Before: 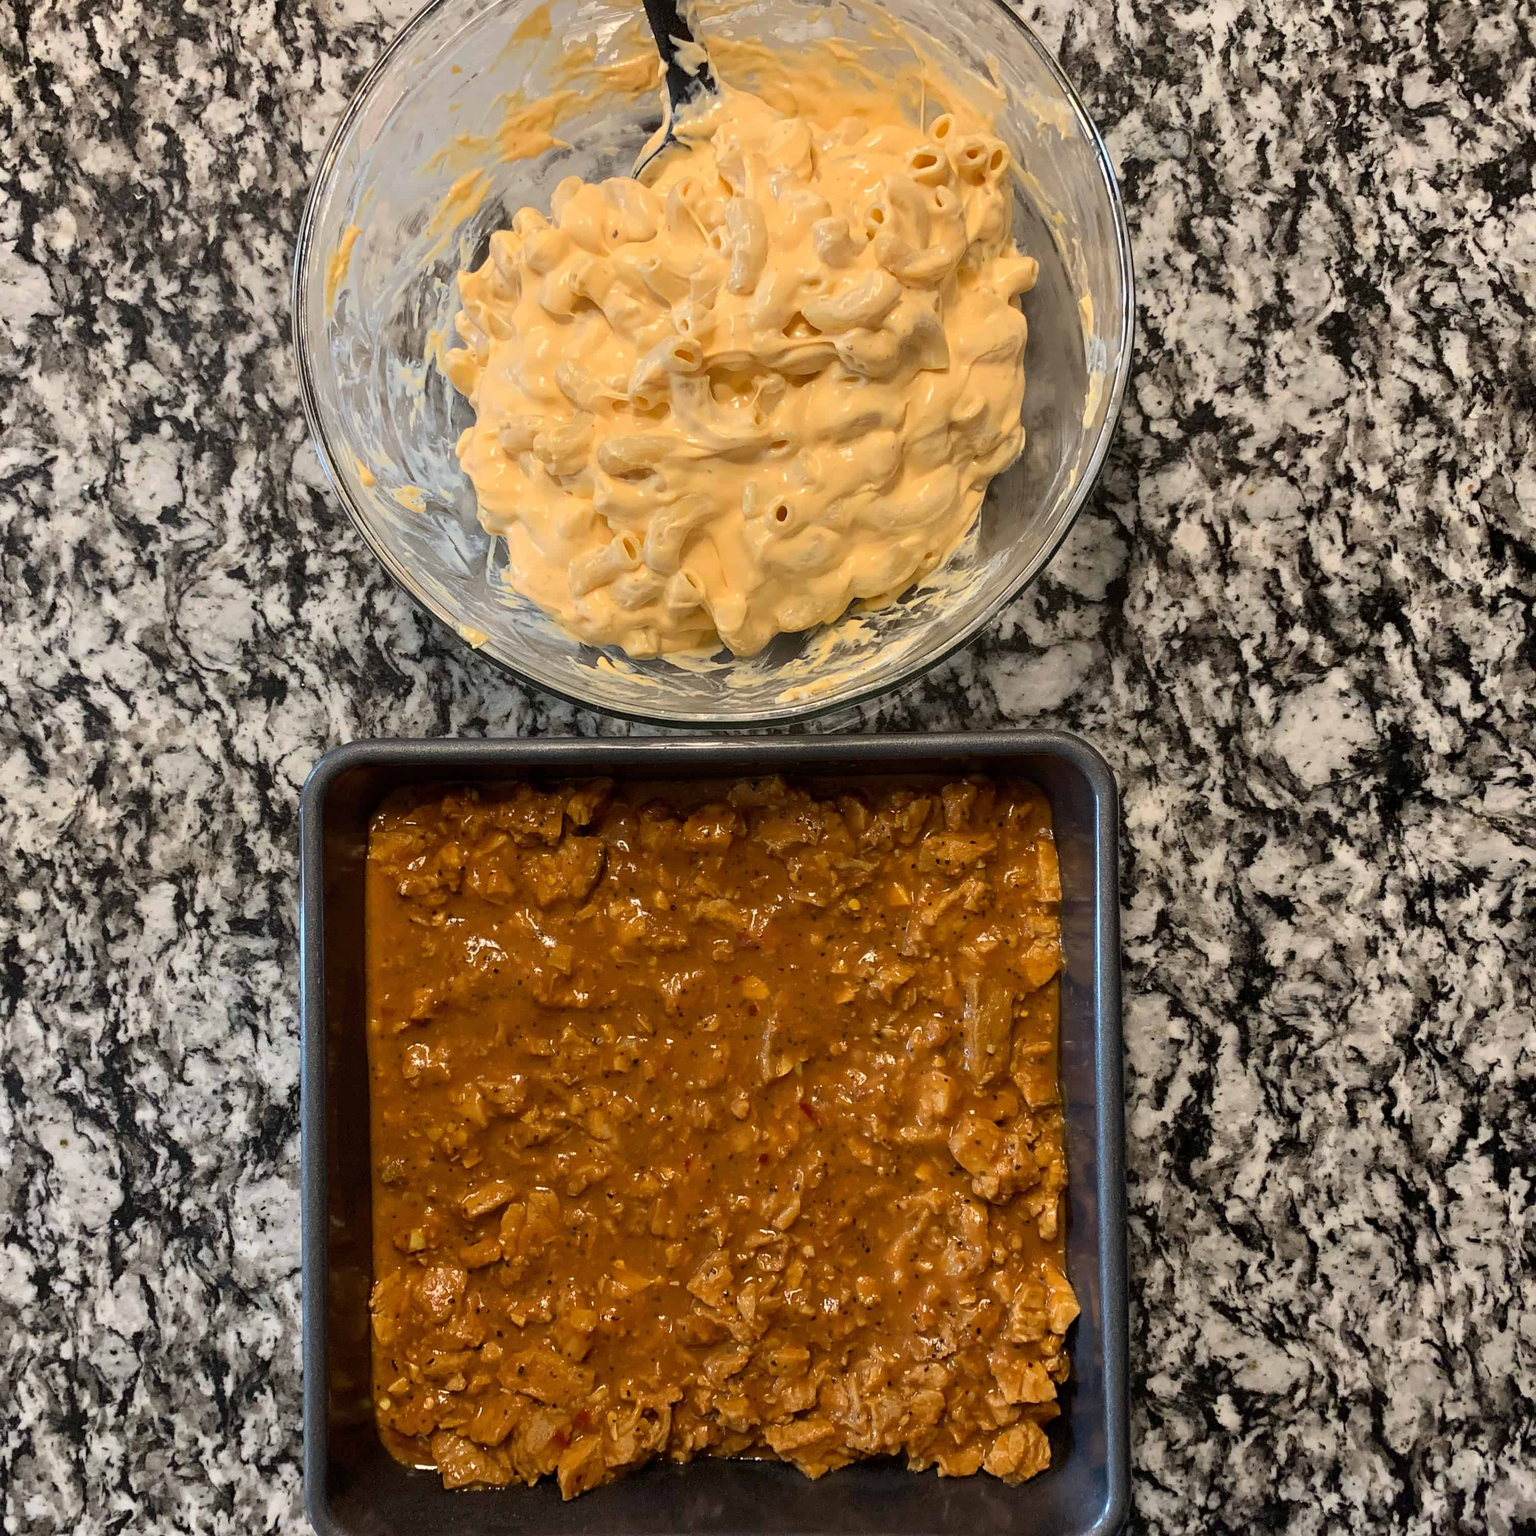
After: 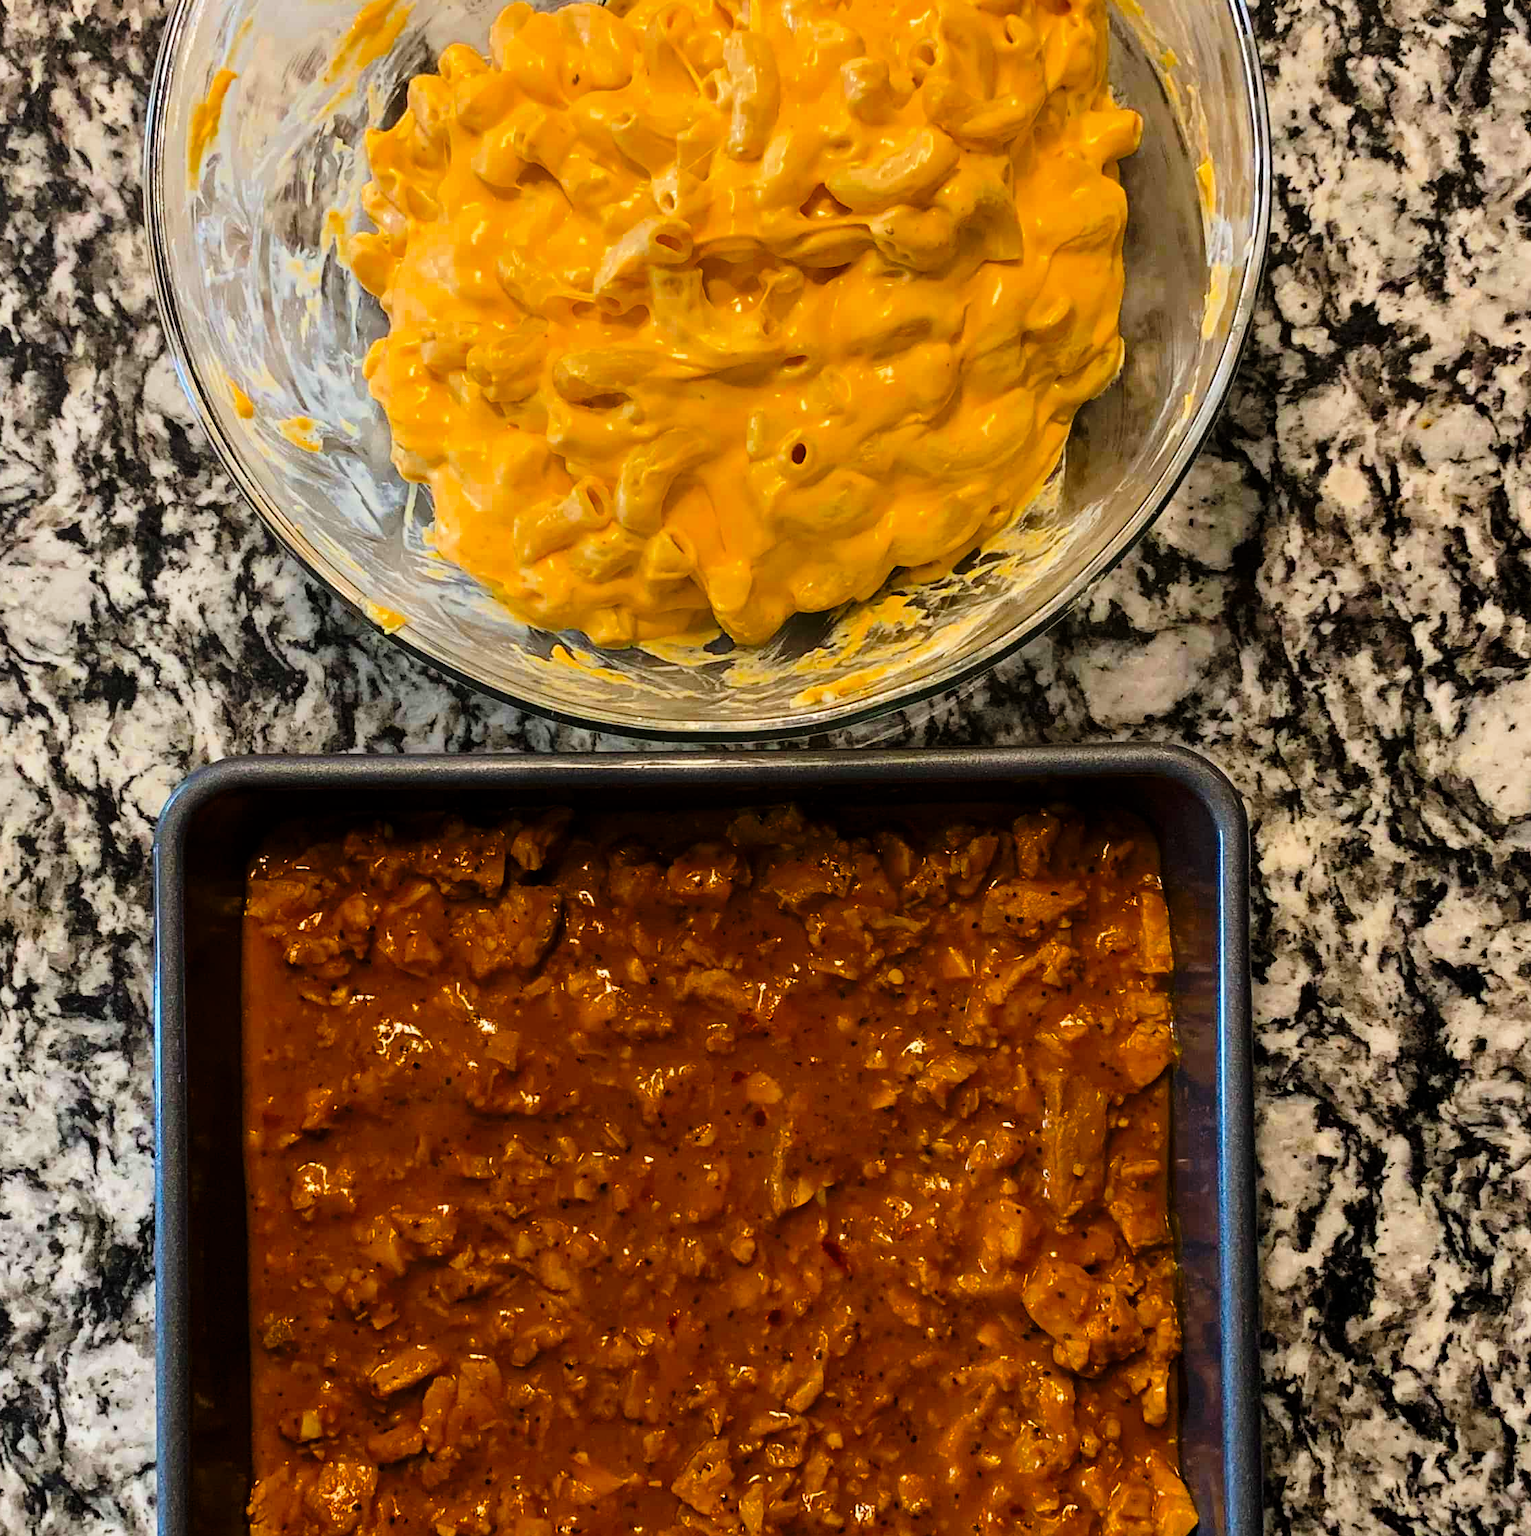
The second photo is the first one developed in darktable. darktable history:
color balance rgb: perceptual saturation grading › global saturation 29.599%, global vibrance 16.222%, saturation formula JzAzBz (2021)
crop and rotate: left 12.04%, top 11.396%, right 13.432%, bottom 13.858%
filmic rgb: black relative exposure -15.11 EV, white relative exposure 3 EV, target black luminance 0%, hardness 9.23, latitude 98.96%, contrast 0.911, shadows ↔ highlights balance 0.554%, color science v5 (2021), contrast in shadows safe, contrast in highlights safe
tone curve: curves: ch0 [(0, 0) (0.003, 0.002) (0.011, 0.006) (0.025, 0.014) (0.044, 0.025) (0.069, 0.039) (0.1, 0.056) (0.136, 0.082) (0.177, 0.116) (0.224, 0.163) (0.277, 0.233) (0.335, 0.311) (0.399, 0.396) (0.468, 0.488) (0.543, 0.588) (0.623, 0.695) (0.709, 0.809) (0.801, 0.912) (0.898, 0.997) (1, 1)], preserve colors none
